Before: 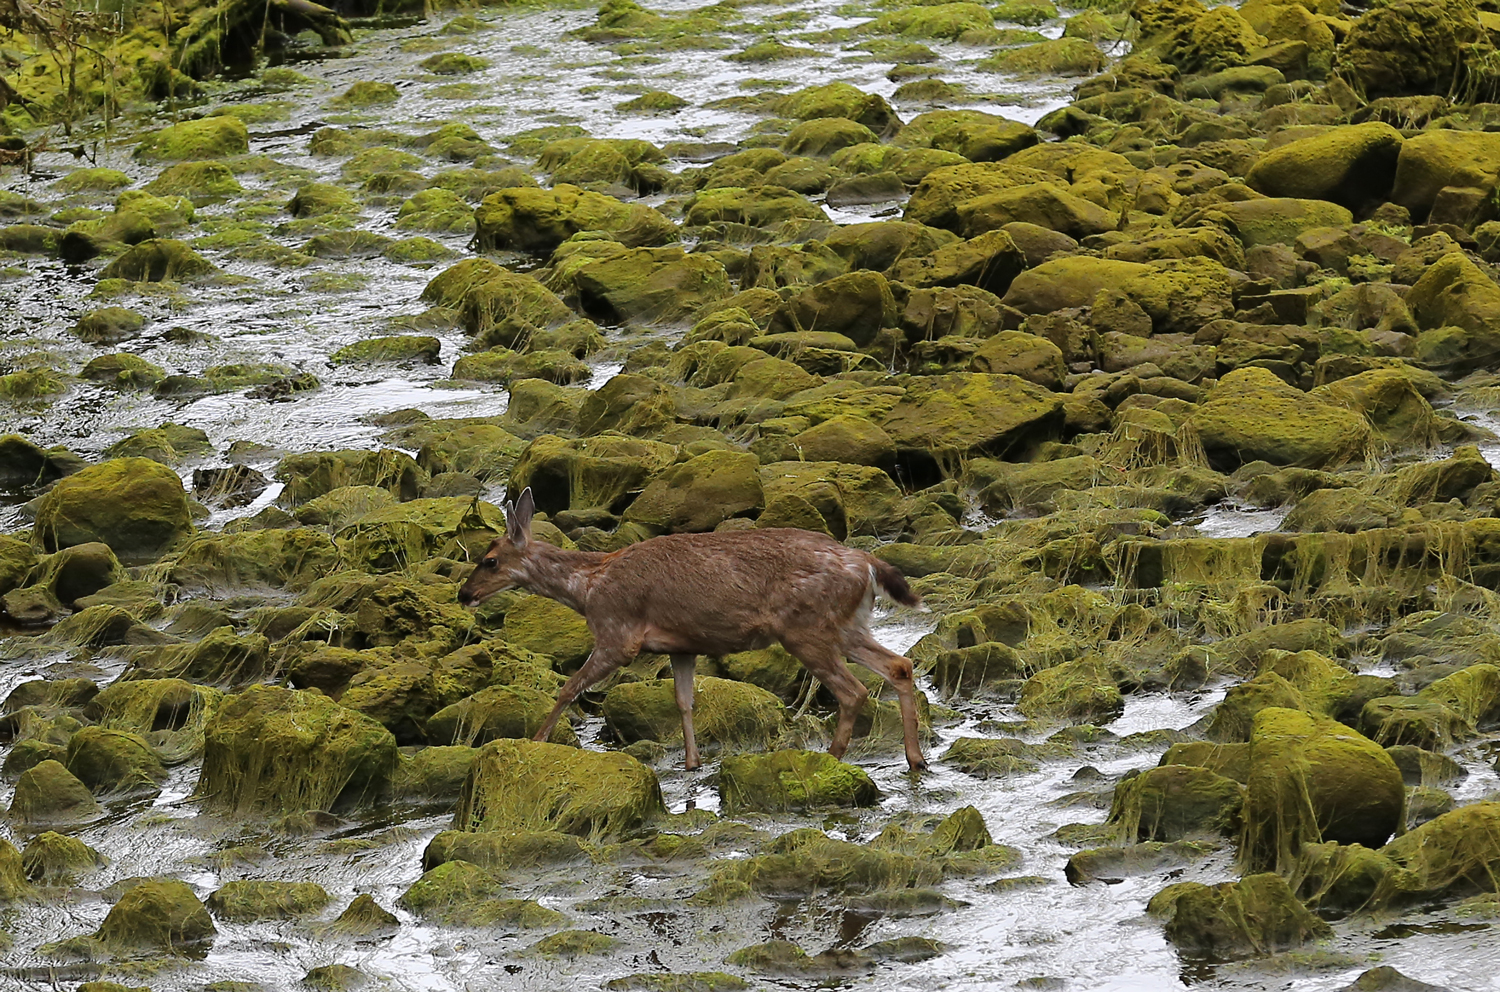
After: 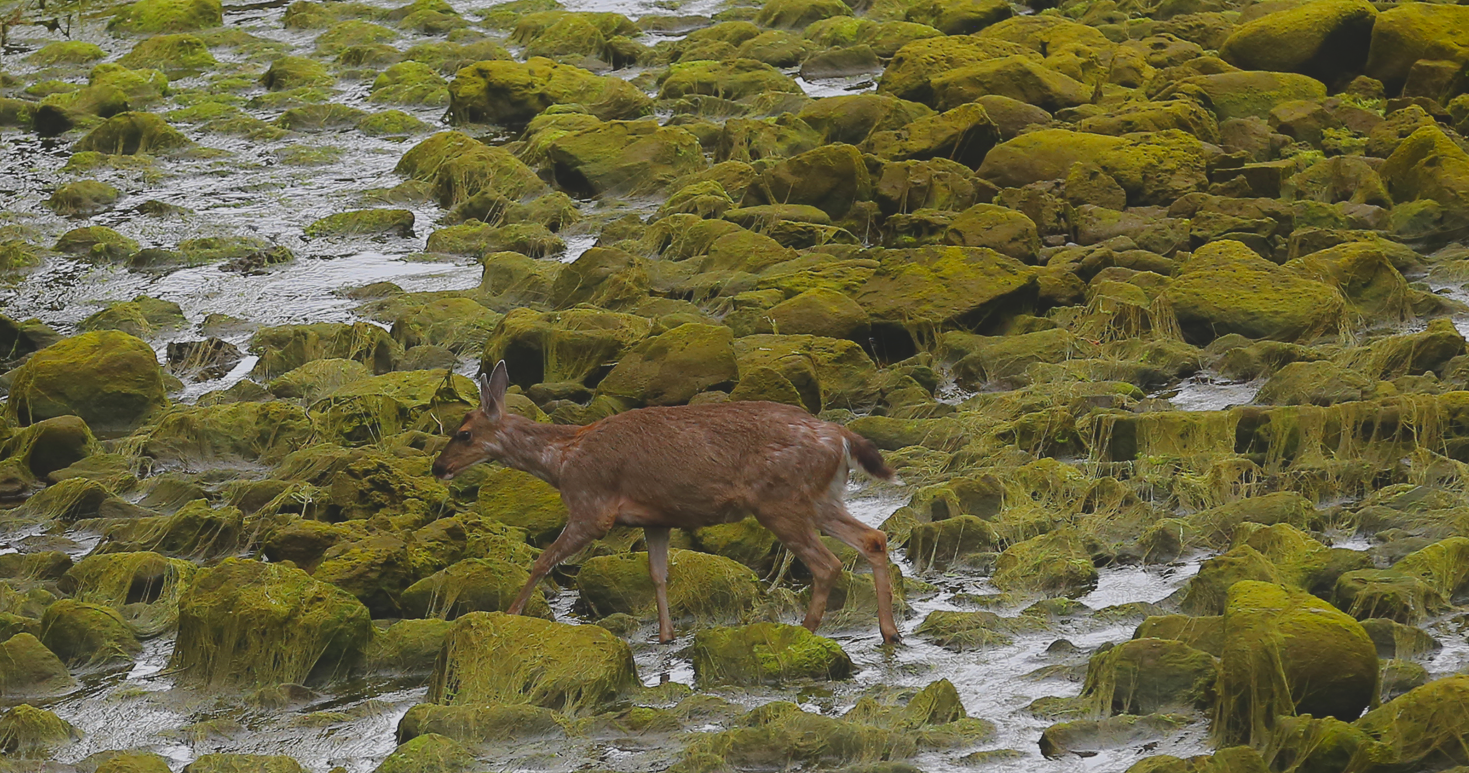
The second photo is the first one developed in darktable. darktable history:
contrast brightness saturation: contrast -0.28
shadows and highlights: shadows -88.03, highlights -35.45, shadows color adjustment 99.15%, highlights color adjustment 0%, soften with gaussian
crop and rotate: left 1.814%, top 12.818%, right 0.25%, bottom 9.225%
